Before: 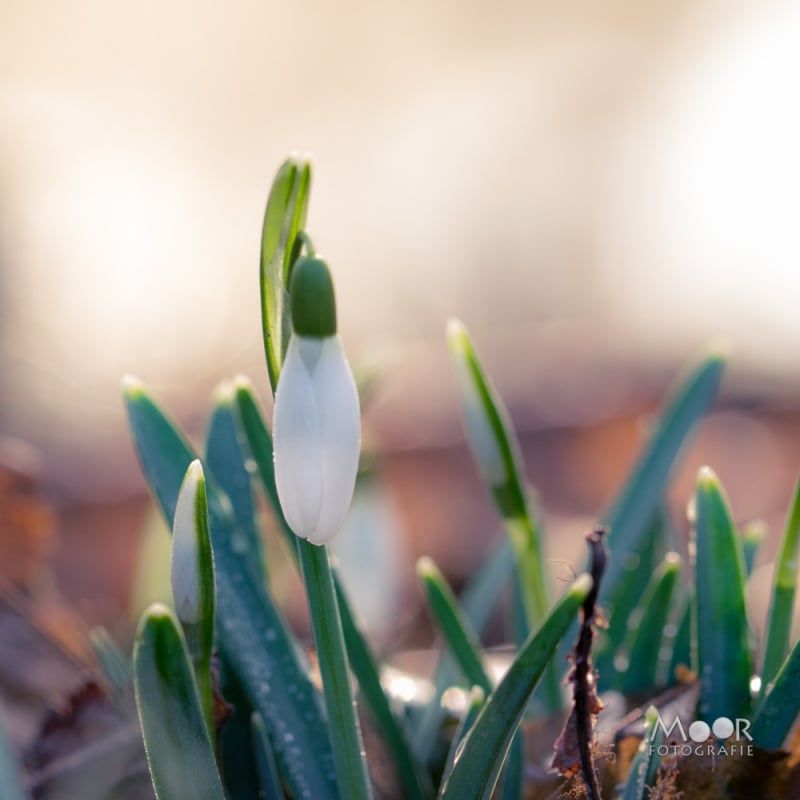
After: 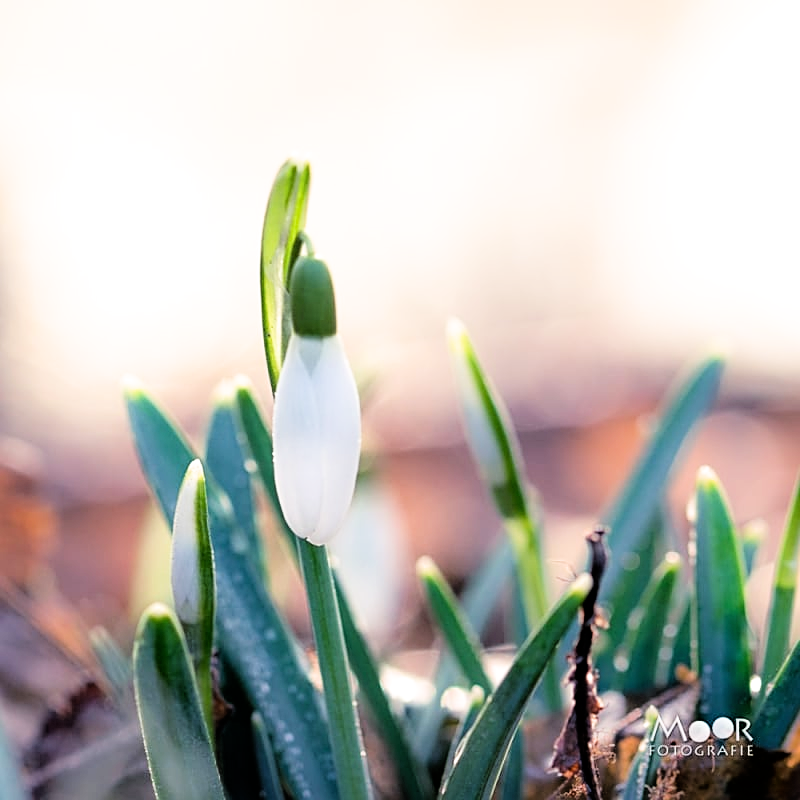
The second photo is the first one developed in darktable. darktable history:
sharpen: on, module defaults
filmic rgb: black relative exposure -5 EV, white relative exposure 3.2 EV, hardness 3.42, contrast 1.2, highlights saturation mix -30%
exposure: black level correction 0, exposure 0.9 EV, compensate highlight preservation false
